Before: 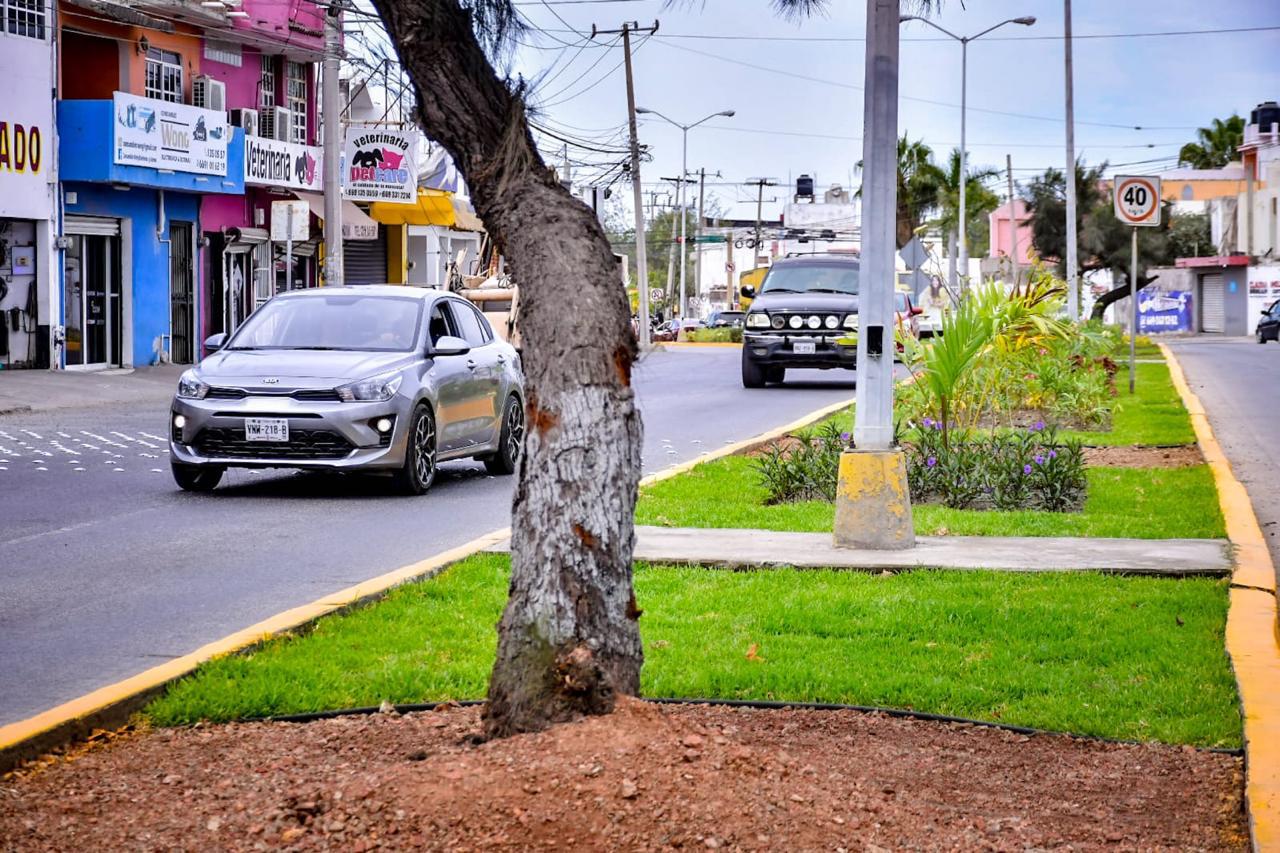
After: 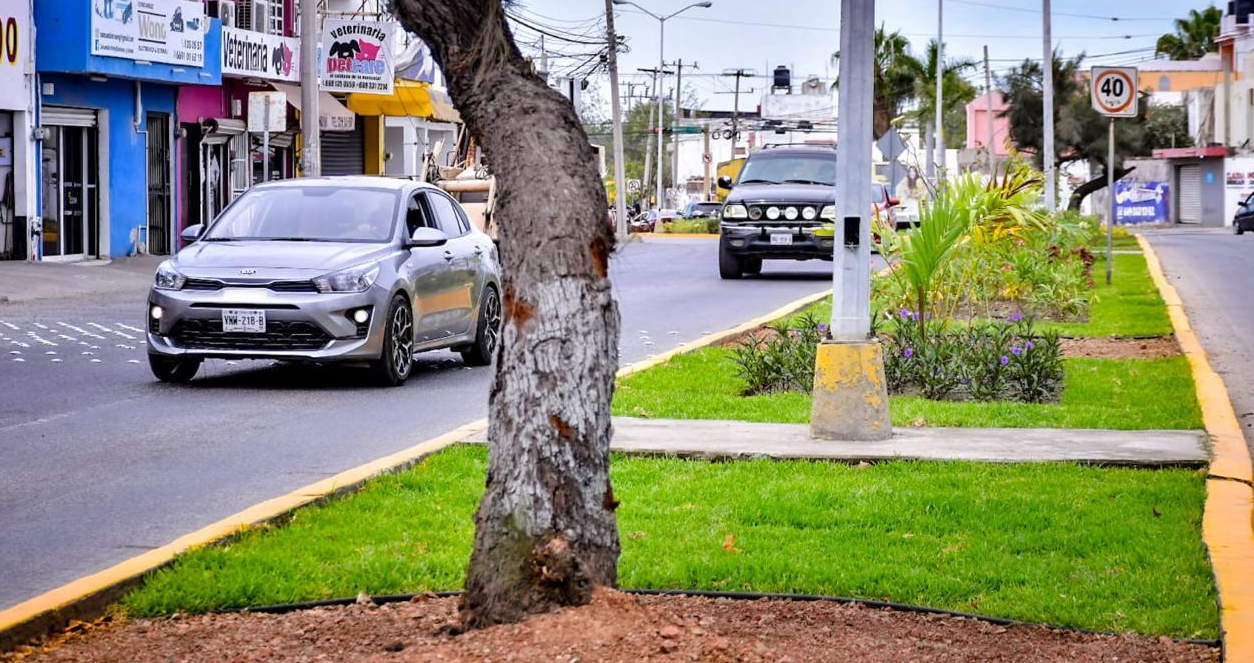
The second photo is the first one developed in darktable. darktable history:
crop and rotate: left 1.856%, top 12.948%, right 0.143%, bottom 9.323%
